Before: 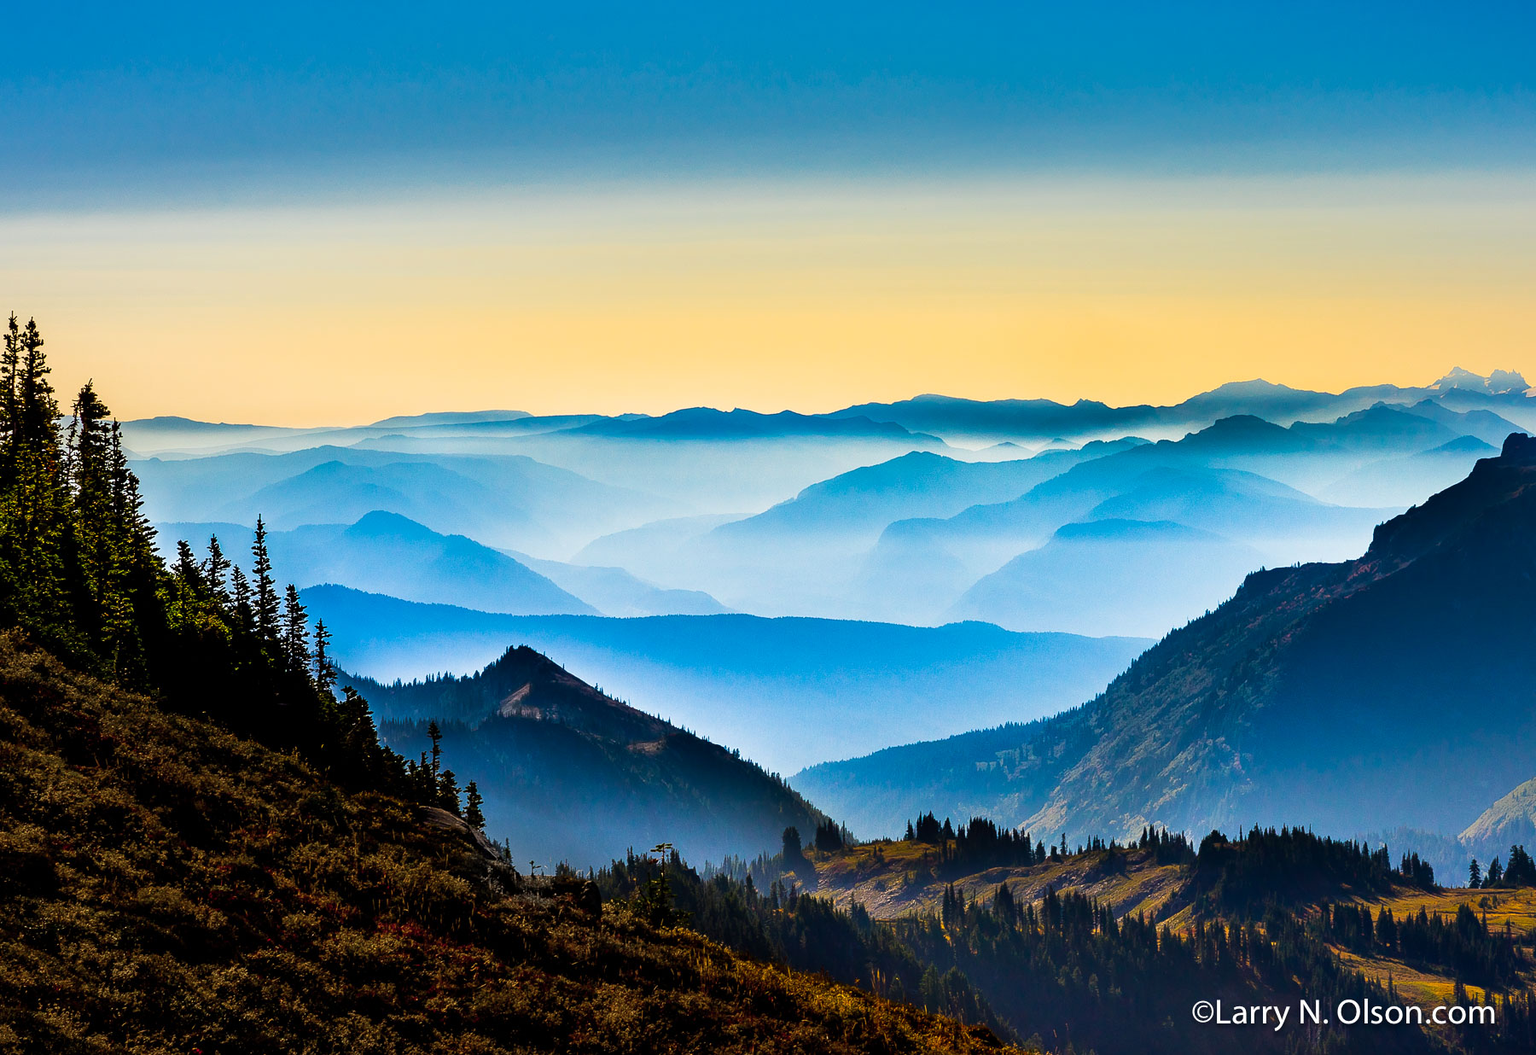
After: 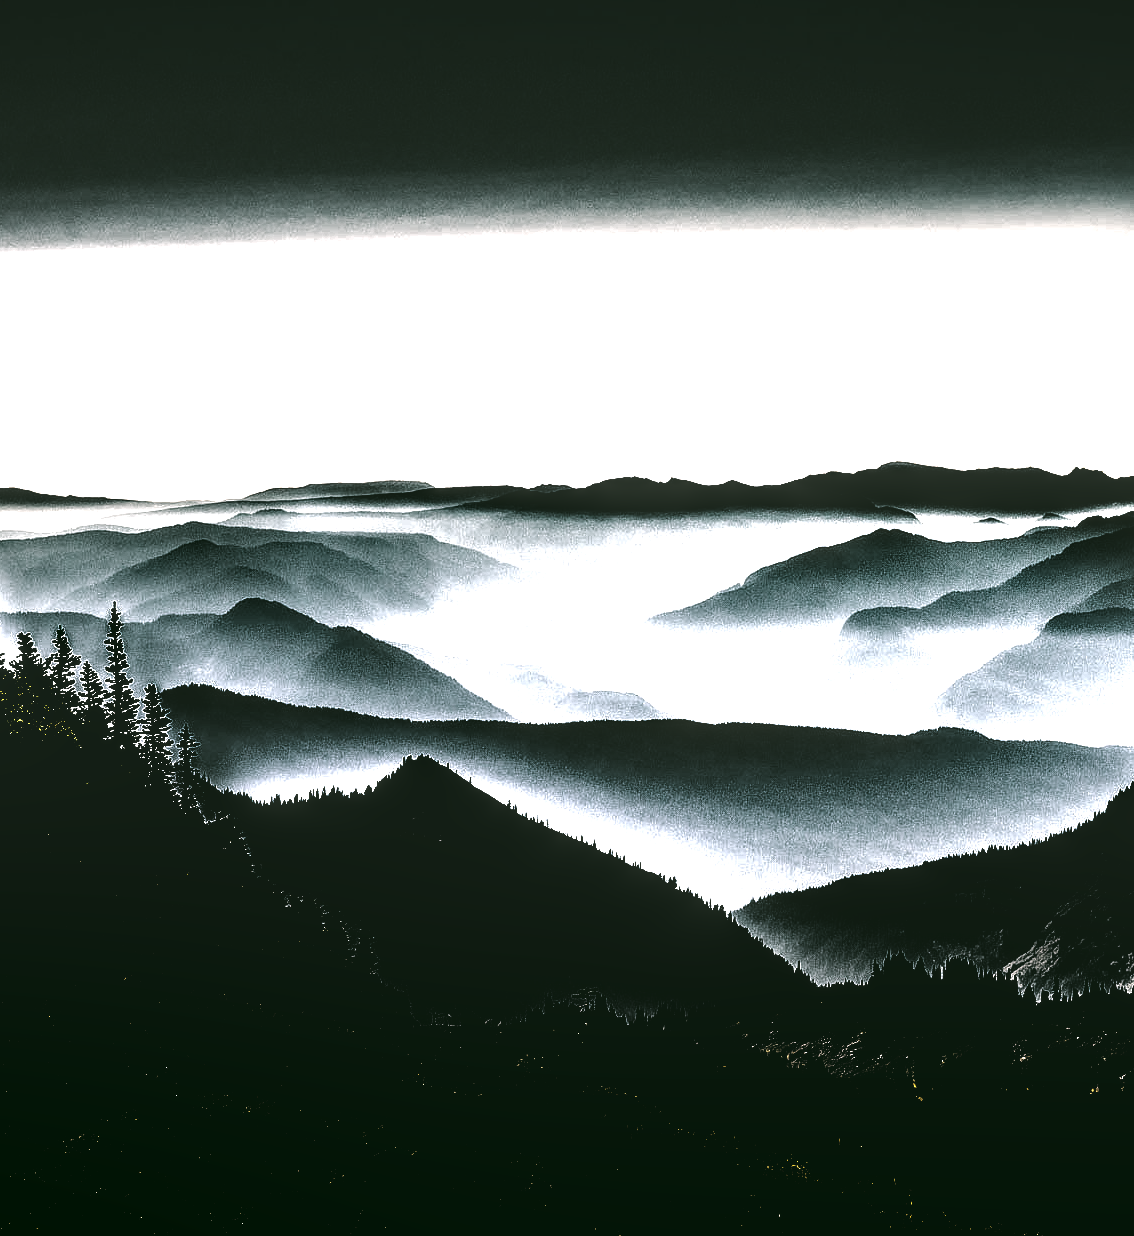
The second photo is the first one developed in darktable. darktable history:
exposure: black level correction 0, exposure 0.889 EV, compensate highlight preservation false
crop: left 10.6%, right 26.345%
local contrast: on, module defaults
color calibration: illuminant as shot in camera, x 0.358, y 0.373, temperature 4628.91 K
color correction: highlights a* 4.31, highlights b* 4.96, shadows a* -8.3, shadows b* 4.65
tone curve: curves: ch0 [(0, 0.023) (0.087, 0.065) (0.184, 0.168) (0.45, 0.54) (0.57, 0.683) (0.722, 0.825) (0.877, 0.948) (1, 1)]; ch1 [(0, 0) (0.388, 0.369) (0.44, 0.44) (0.489, 0.481) (0.534, 0.561) (0.657, 0.659) (1, 1)]; ch2 [(0, 0) (0.353, 0.317) (0.408, 0.427) (0.472, 0.46) (0.5, 0.496) (0.537, 0.534) (0.576, 0.592) (0.625, 0.631) (1, 1)], preserve colors none
levels: levels [0.721, 0.937, 0.997]
